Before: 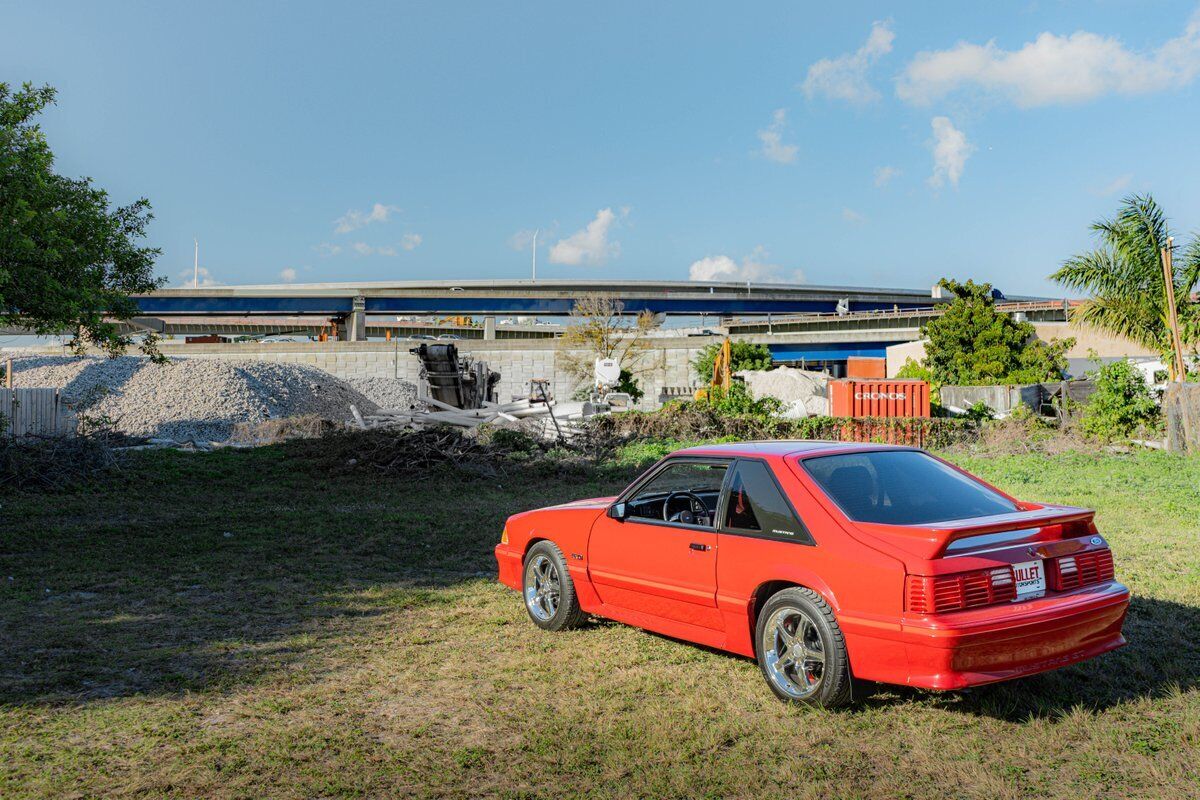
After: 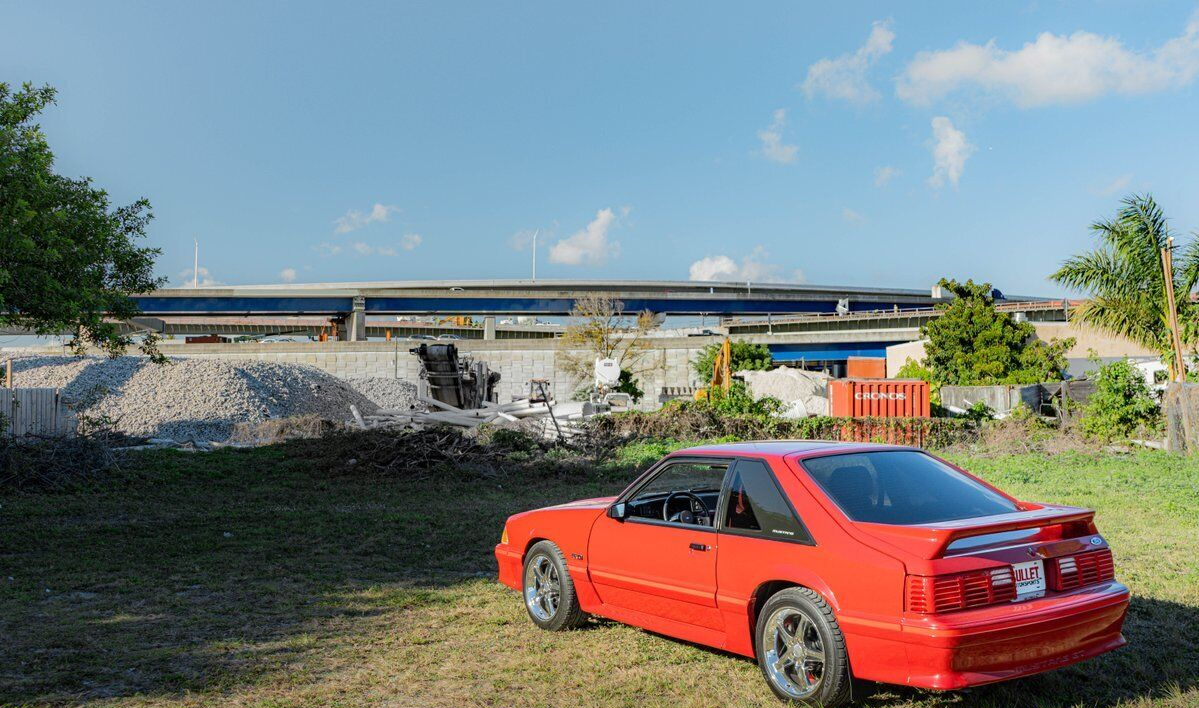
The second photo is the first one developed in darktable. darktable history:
crop and rotate: top 0%, bottom 11.481%
